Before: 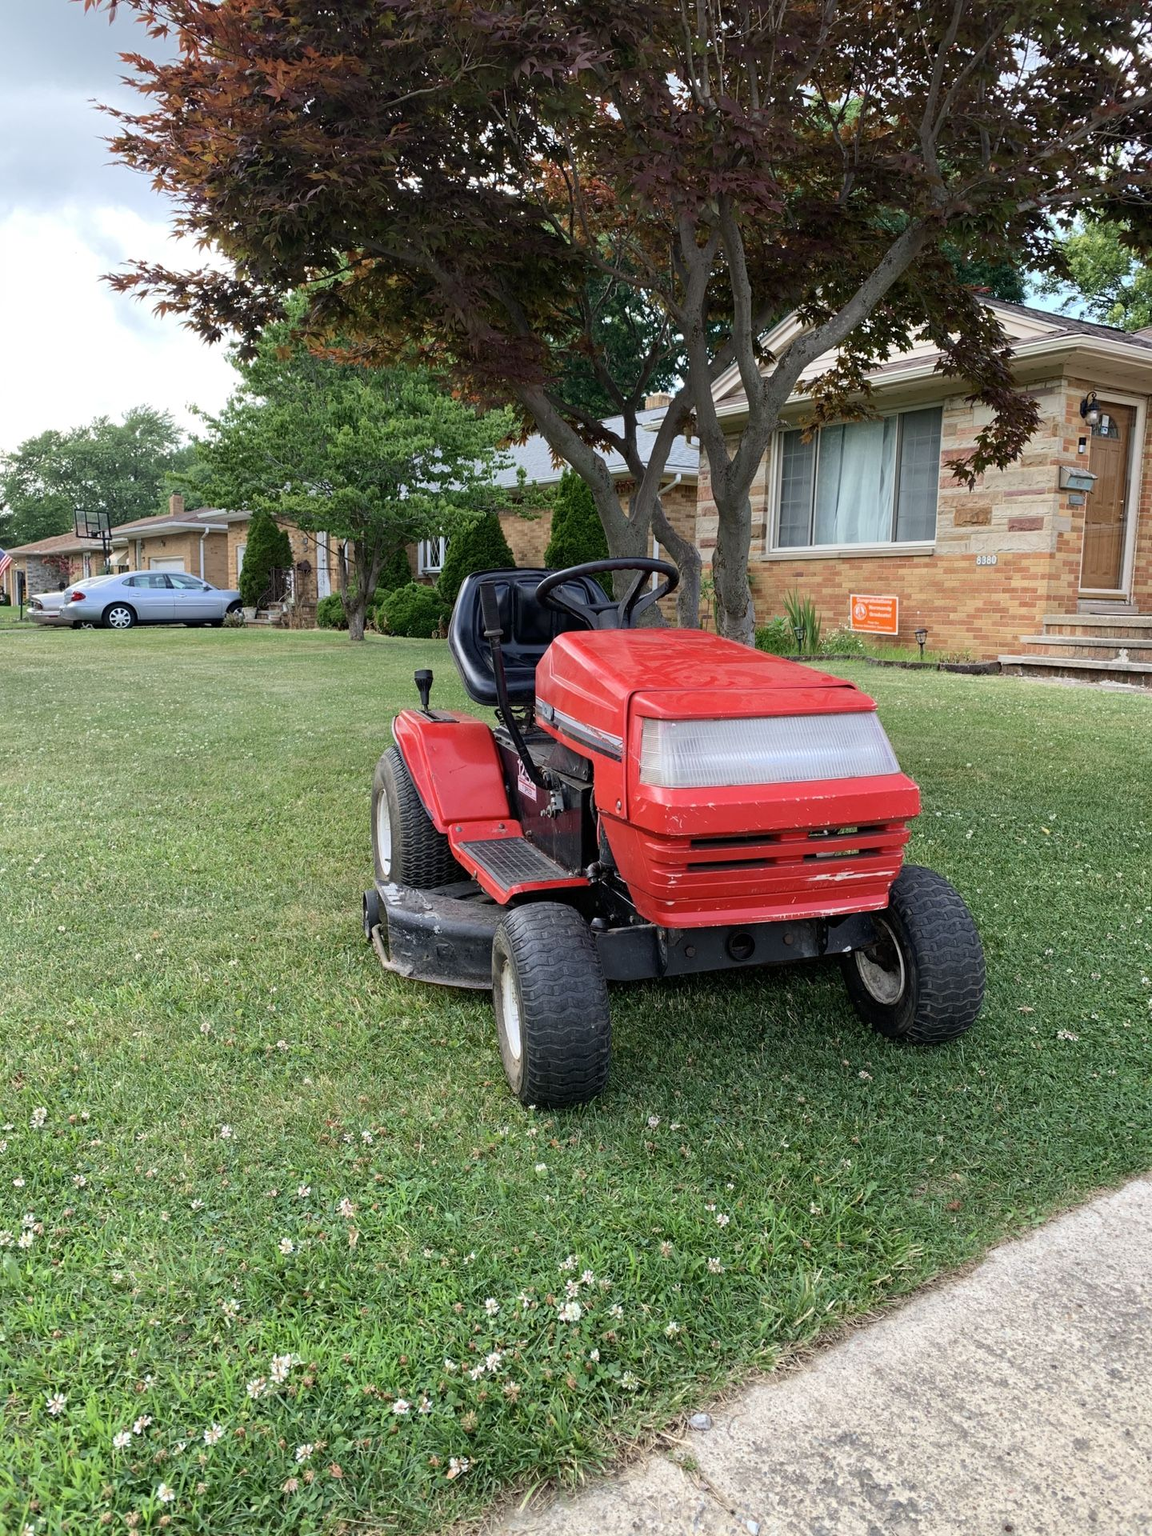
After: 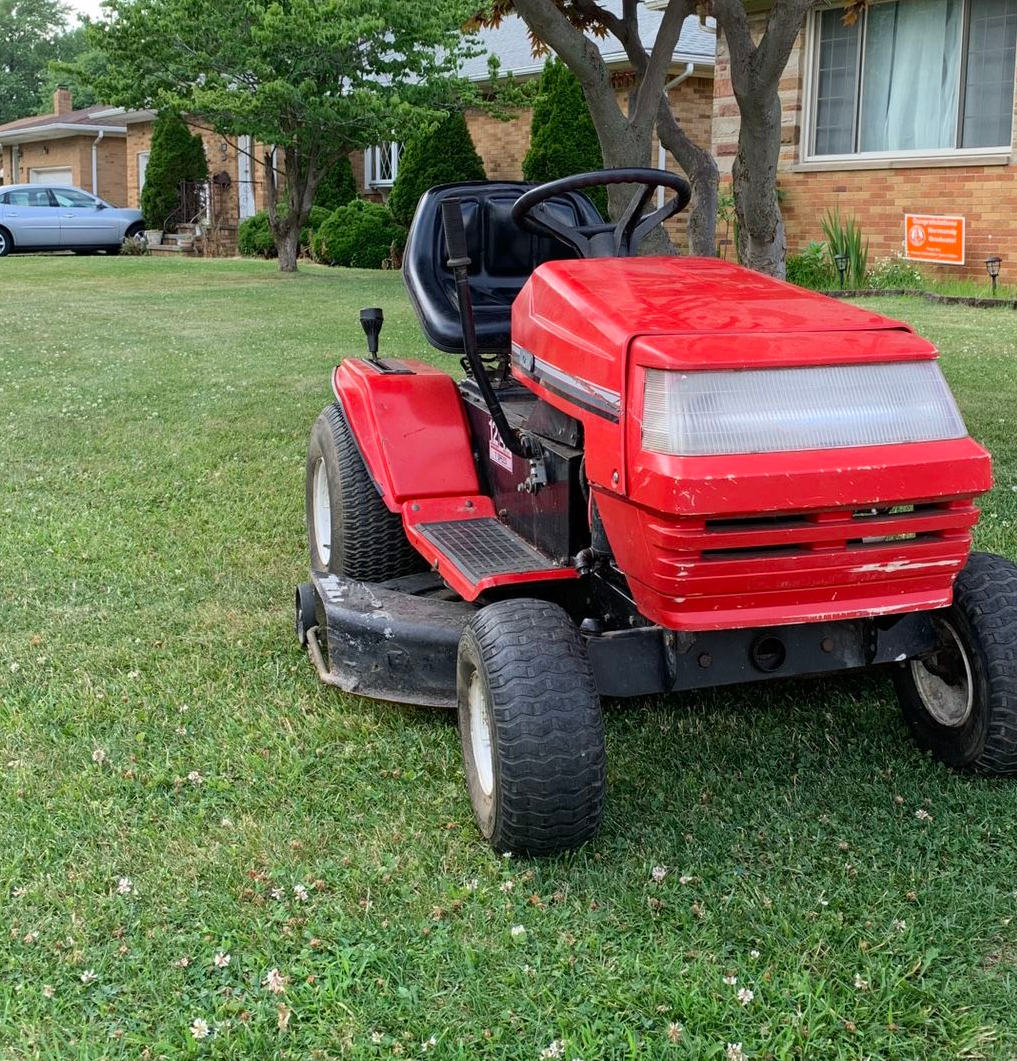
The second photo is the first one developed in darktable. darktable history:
crop: left 10.998%, top 27.597%, right 18.319%, bottom 17.143%
